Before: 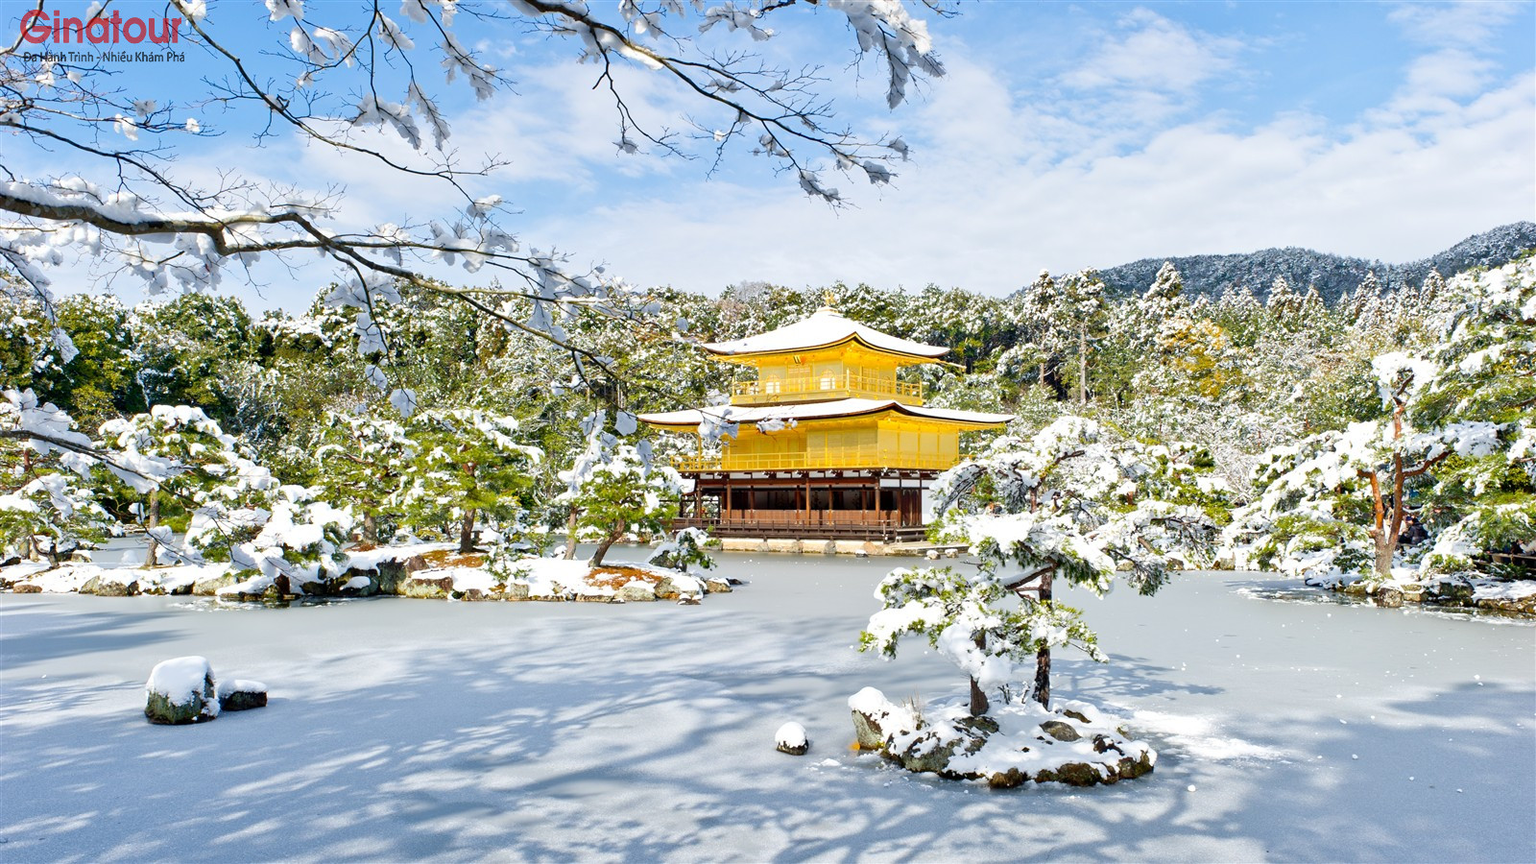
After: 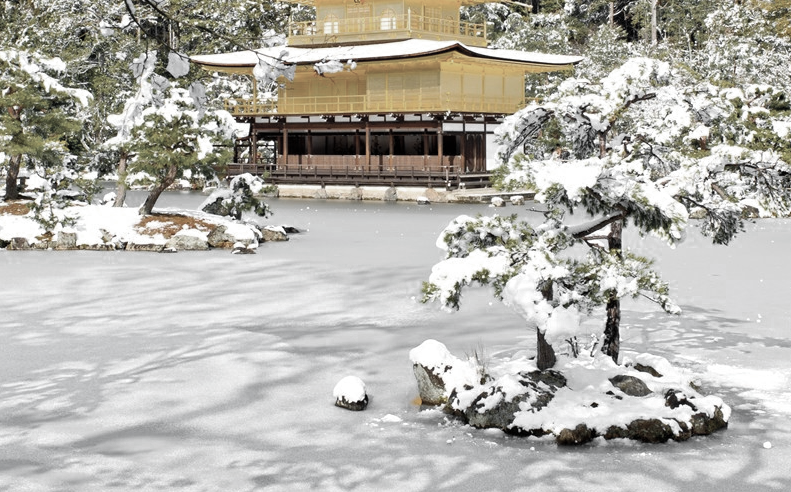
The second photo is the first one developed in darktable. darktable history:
crop: left 29.672%, top 41.786%, right 20.851%, bottom 3.487%
color zones: curves: ch0 [(0, 0.613) (0.01, 0.613) (0.245, 0.448) (0.498, 0.529) (0.642, 0.665) (0.879, 0.777) (0.99, 0.613)]; ch1 [(0, 0.035) (0.121, 0.189) (0.259, 0.197) (0.415, 0.061) (0.589, 0.022) (0.732, 0.022) (0.857, 0.026) (0.991, 0.053)]
